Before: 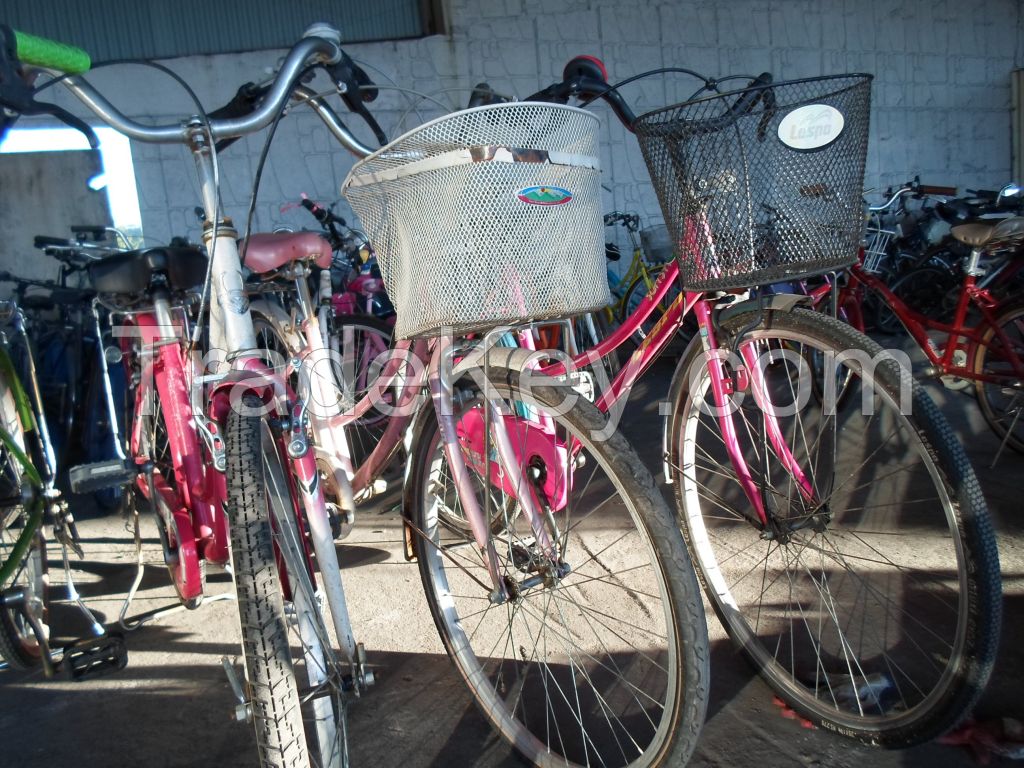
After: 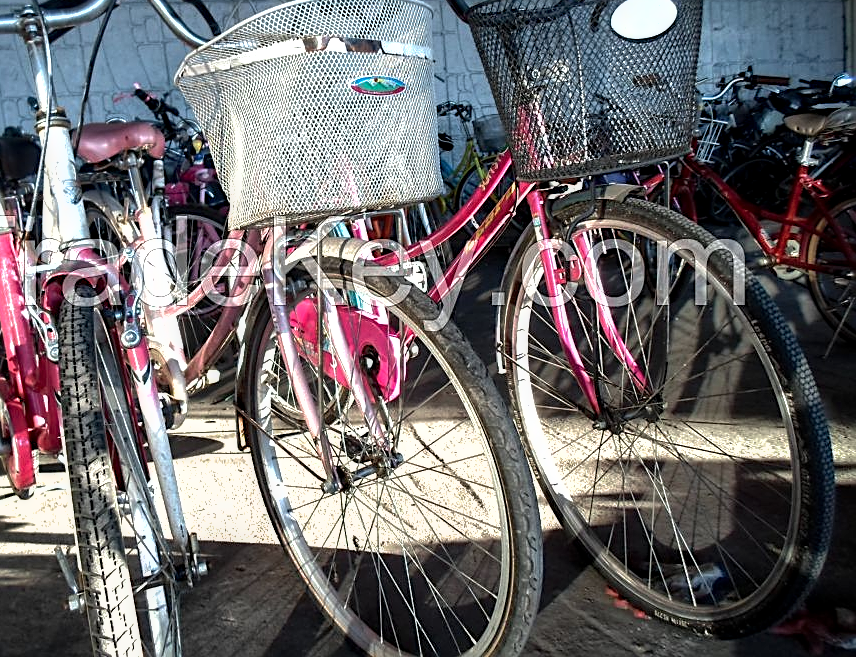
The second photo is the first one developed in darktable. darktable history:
sharpen: on, module defaults
local contrast: shadows 90%, midtone range 0.496
shadows and highlights: on, module defaults
exposure: exposure -0.157 EV, compensate highlight preservation false
crop: left 16.318%, top 14.369%
tone equalizer: -8 EV -1.05 EV, -7 EV -1.01 EV, -6 EV -0.897 EV, -5 EV -0.596 EV, -3 EV 0.55 EV, -2 EV 0.879 EV, -1 EV 1 EV, +0 EV 1.07 EV, edges refinement/feathering 500, mask exposure compensation -1.57 EV, preserve details no
color zones: curves: ch2 [(0, 0.5) (0.143, 0.517) (0.286, 0.571) (0.429, 0.522) (0.571, 0.5) (0.714, 0.5) (0.857, 0.5) (1, 0.5)]
